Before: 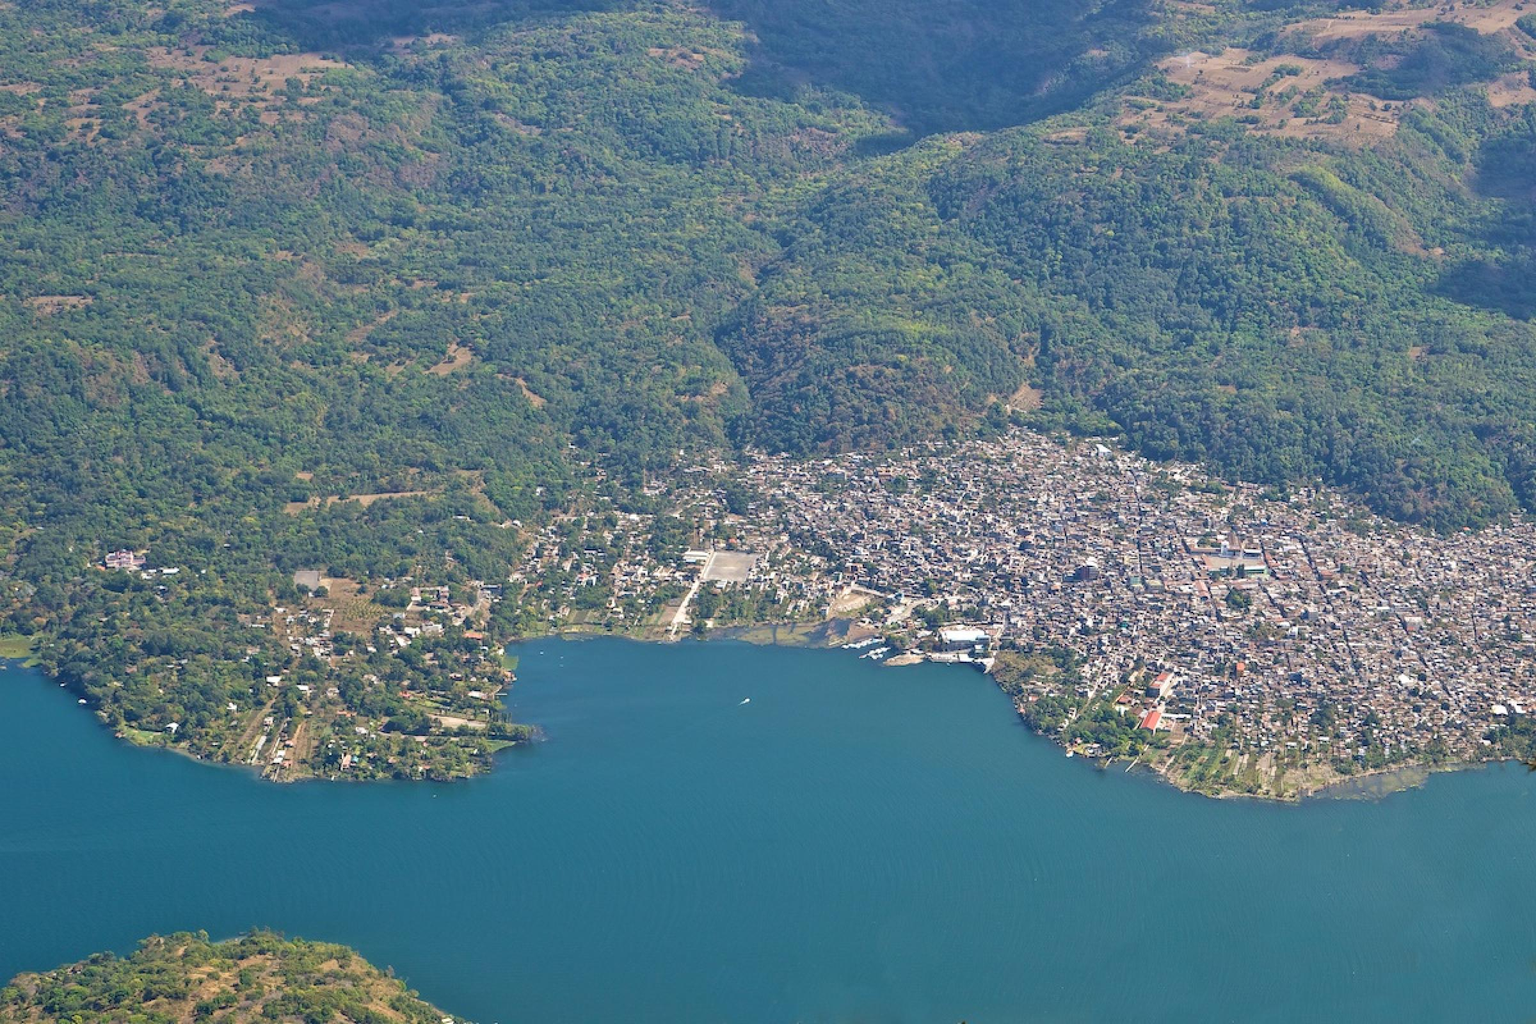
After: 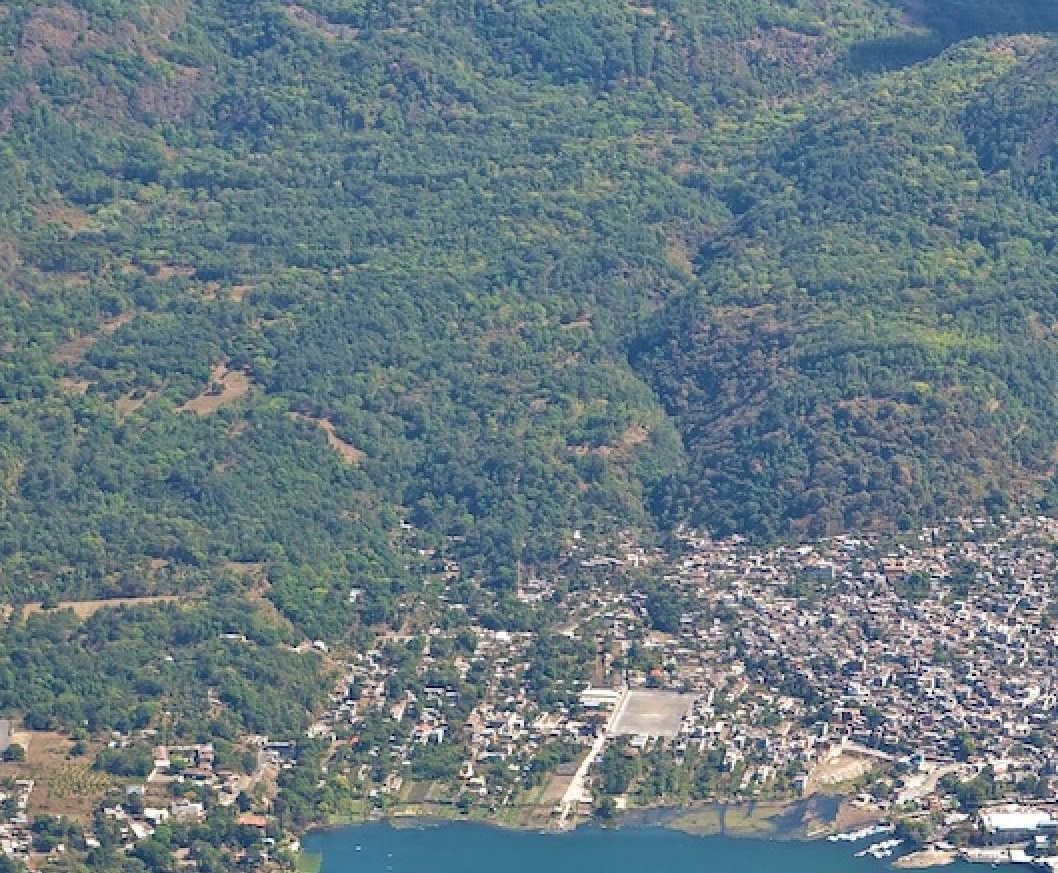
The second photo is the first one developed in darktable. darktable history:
crop: left 20.374%, top 10.797%, right 35.529%, bottom 34.585%
